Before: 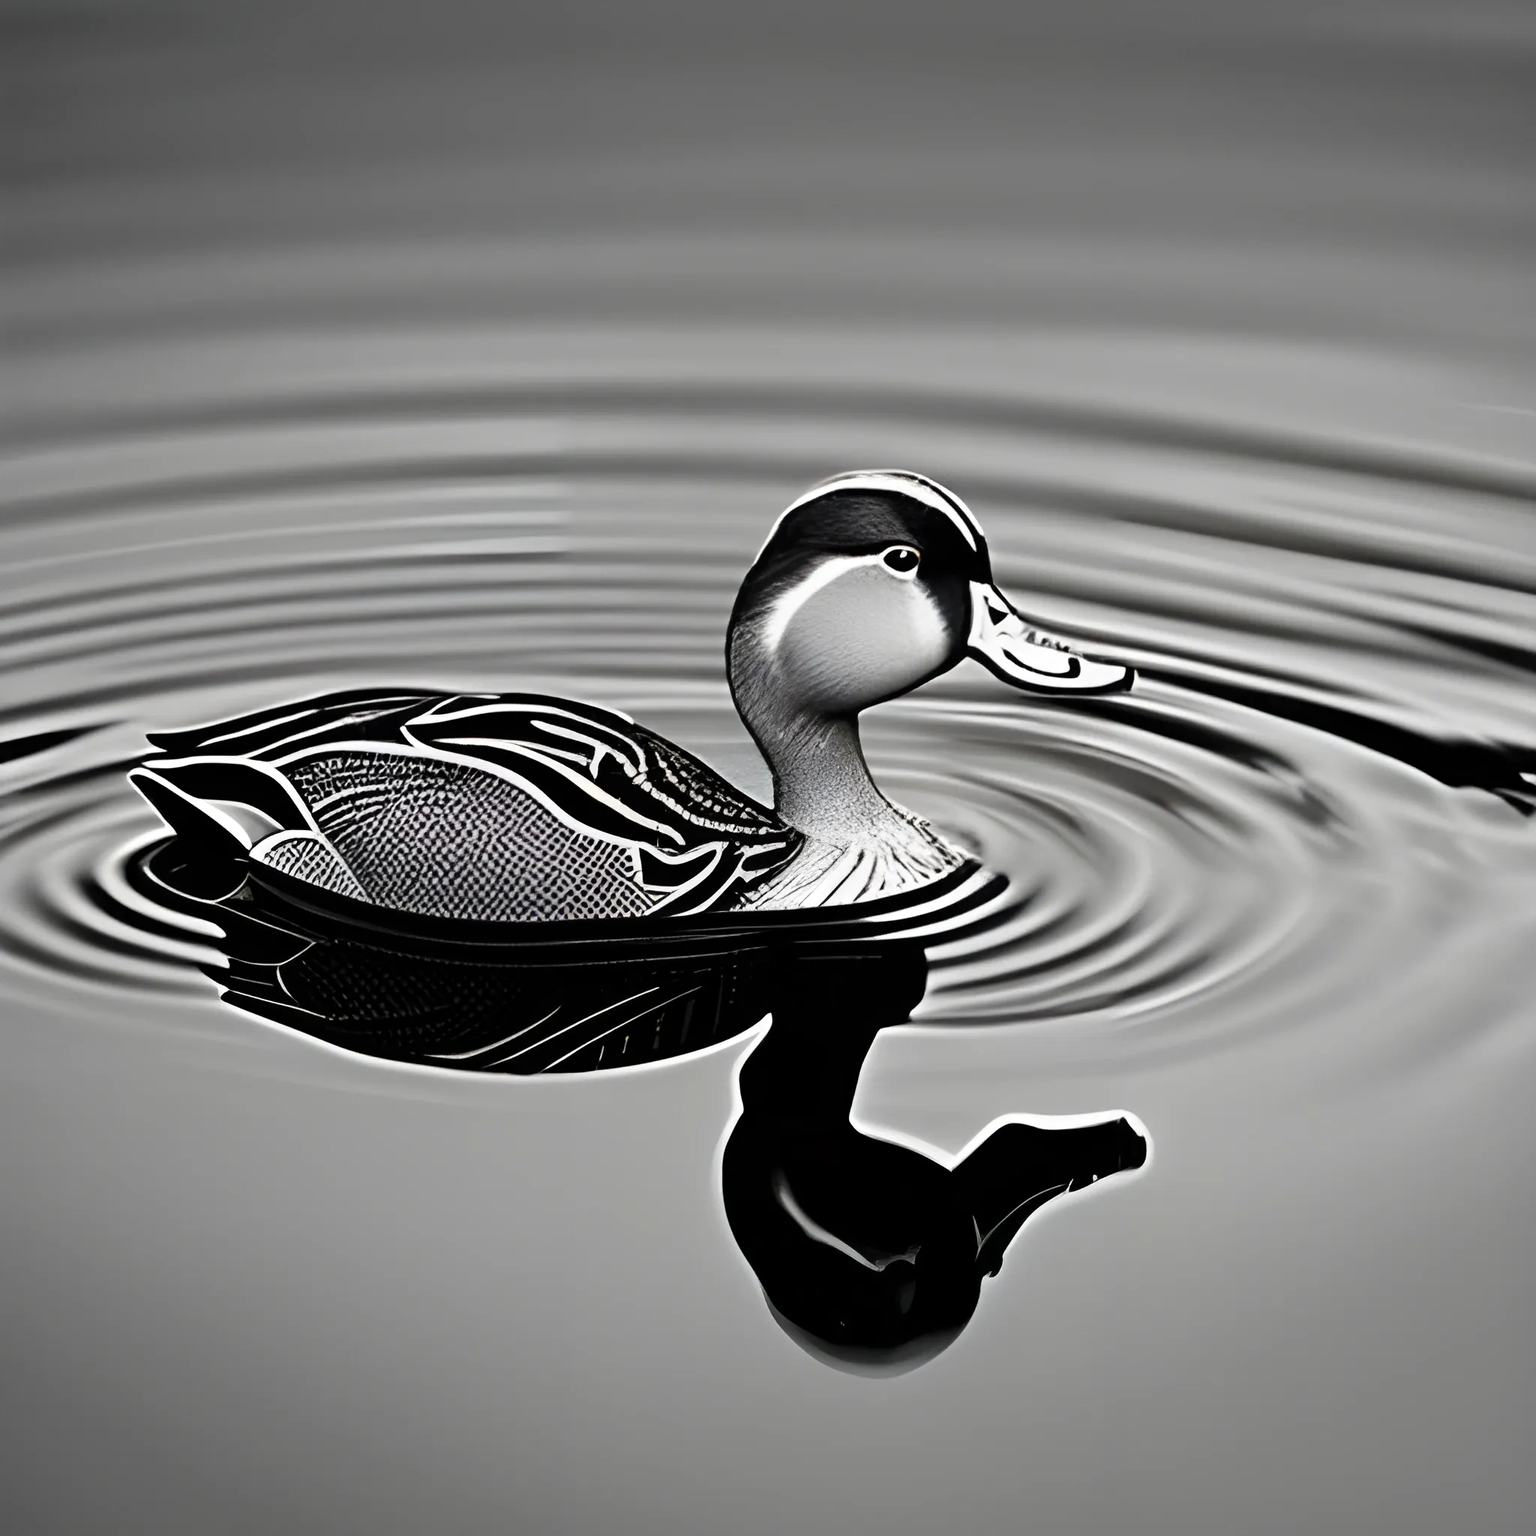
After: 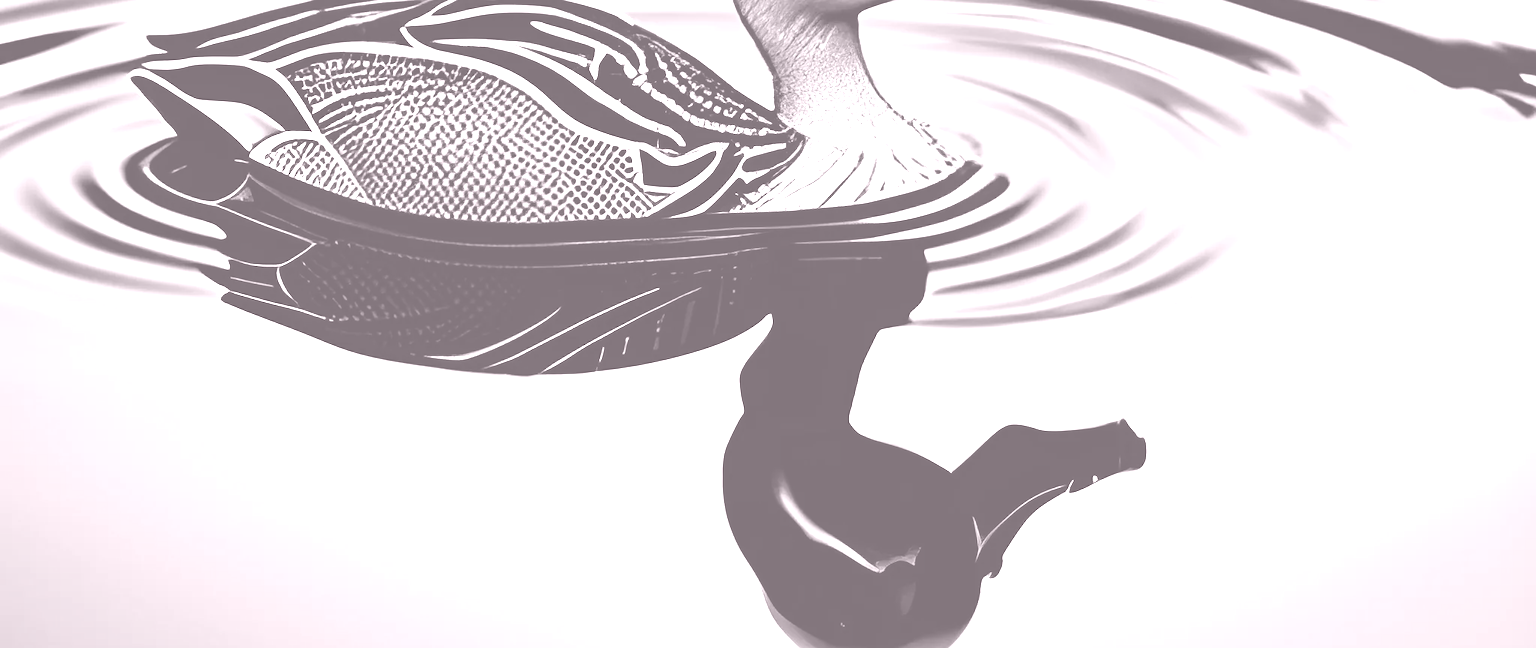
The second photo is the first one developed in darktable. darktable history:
white balance: red 1.08, blue 0.791
crop: top 45.551%, bottom 12.262%
colorize: hue 25.2°, saturation 83%, source mix 82%, lightness 79%, version 1
